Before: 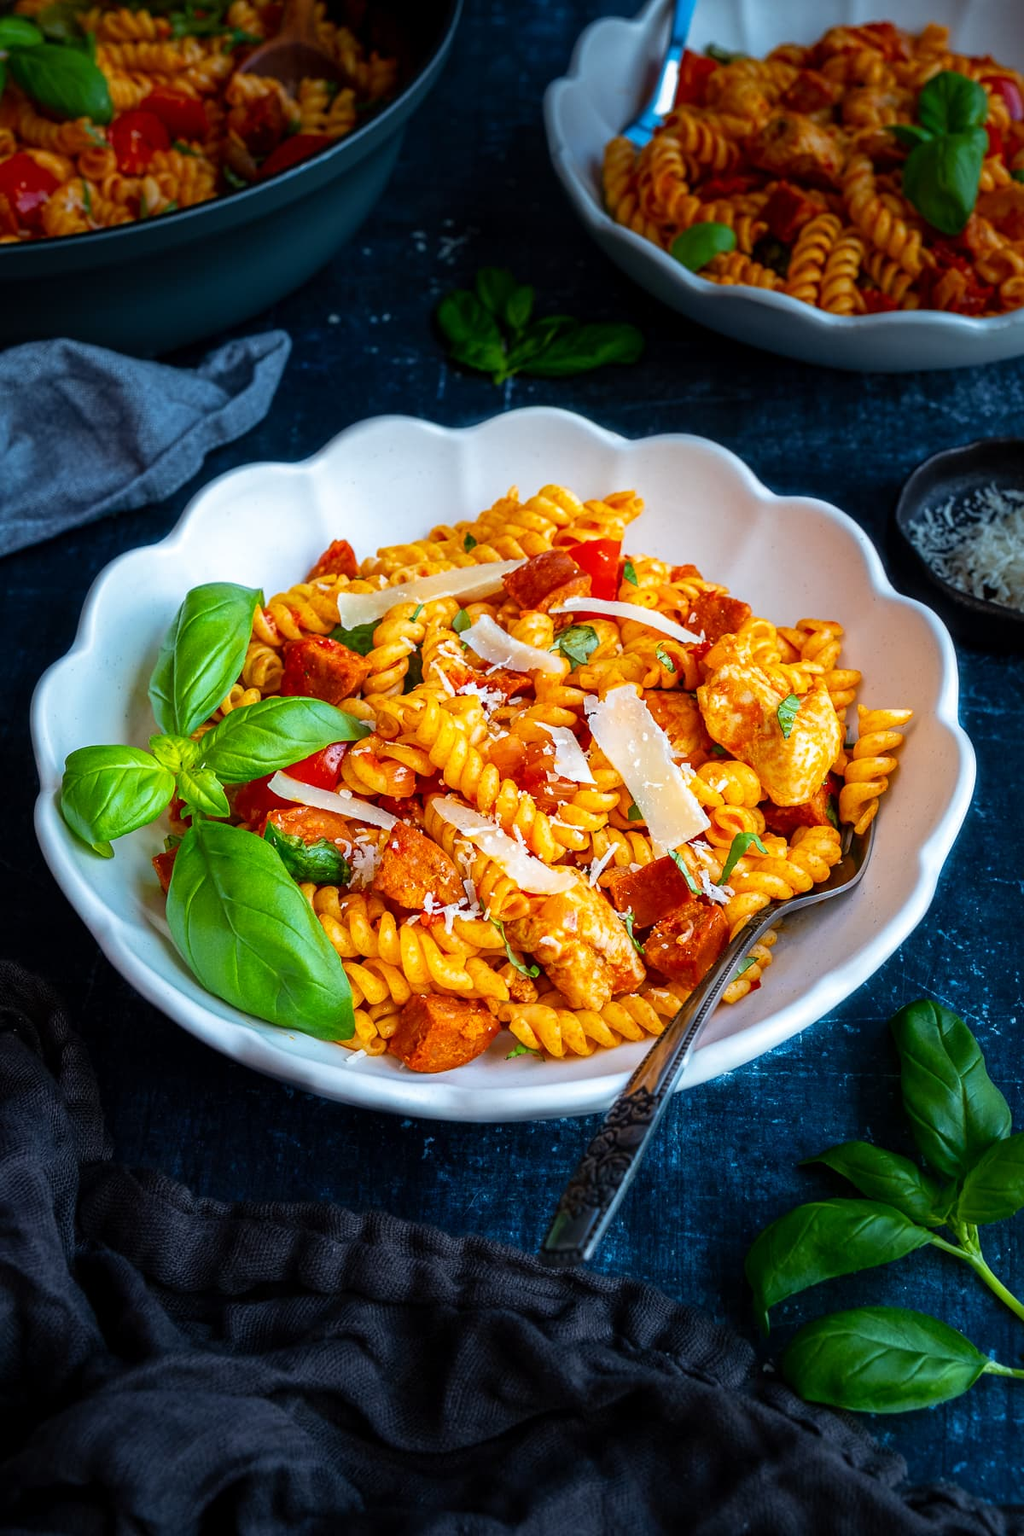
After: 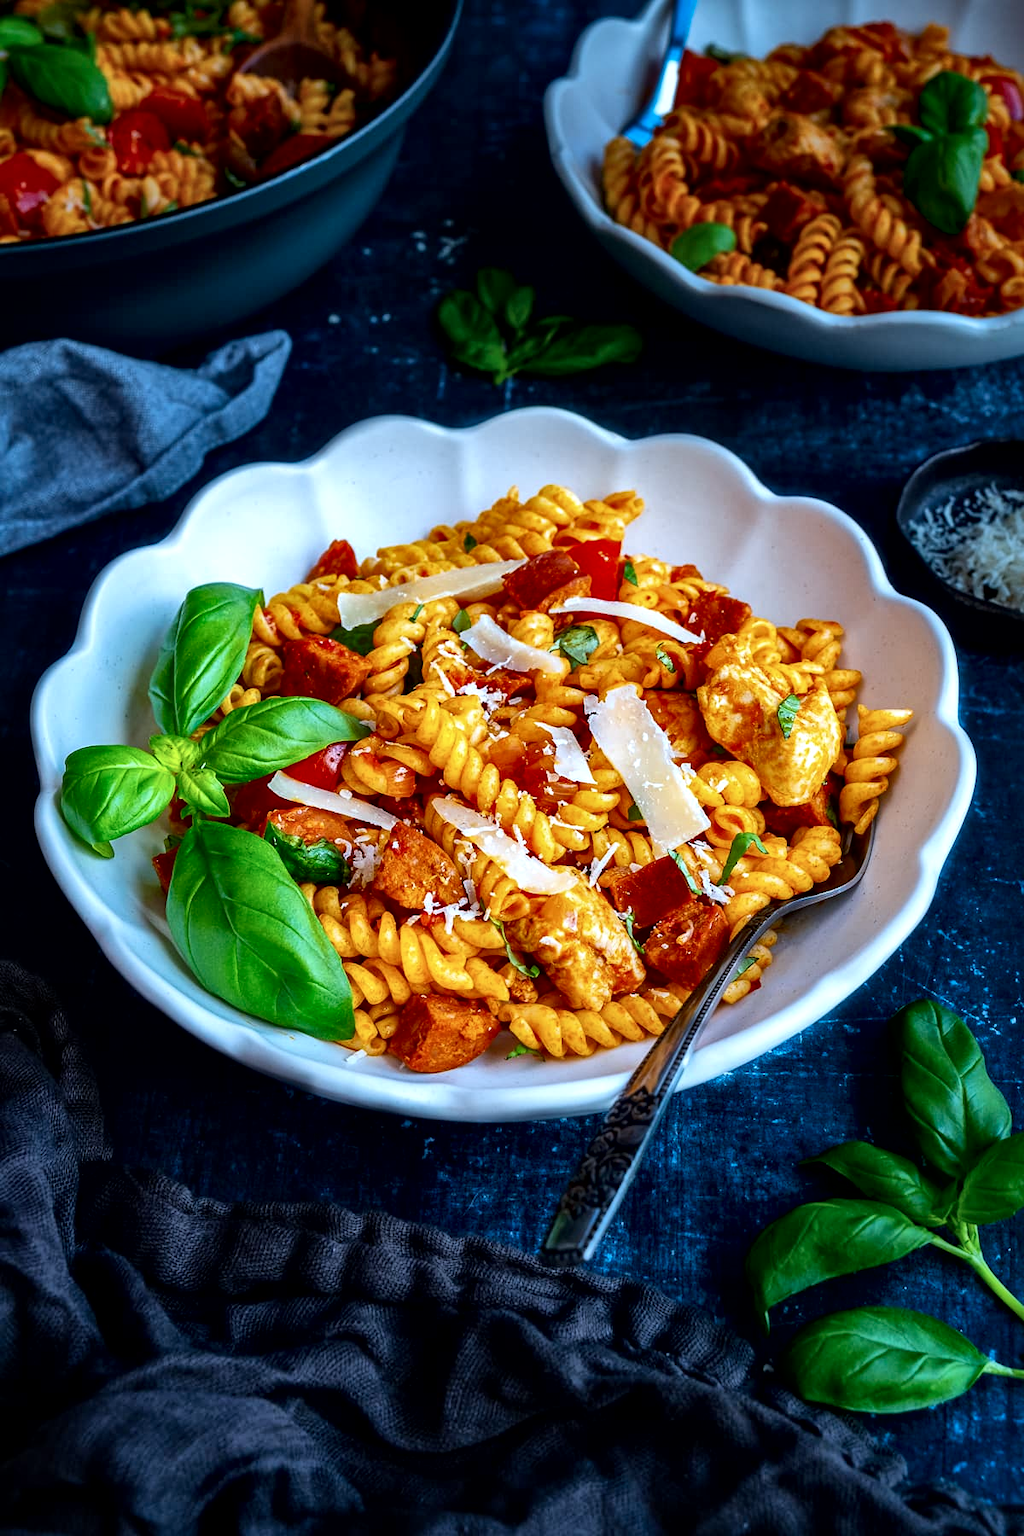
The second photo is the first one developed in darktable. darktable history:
contrast brightness saturation: brightness -0.09
local contrast: mode bilateral grid, contrast 25, coarseness 60, detail 151%, midtone range 0.2
shadows and highlights: shadows 37.27, highlights -28.18, soften with gaussian
color calibration: illuminant custom, x 0.368, y 0.373, temperature 4330.32 K
